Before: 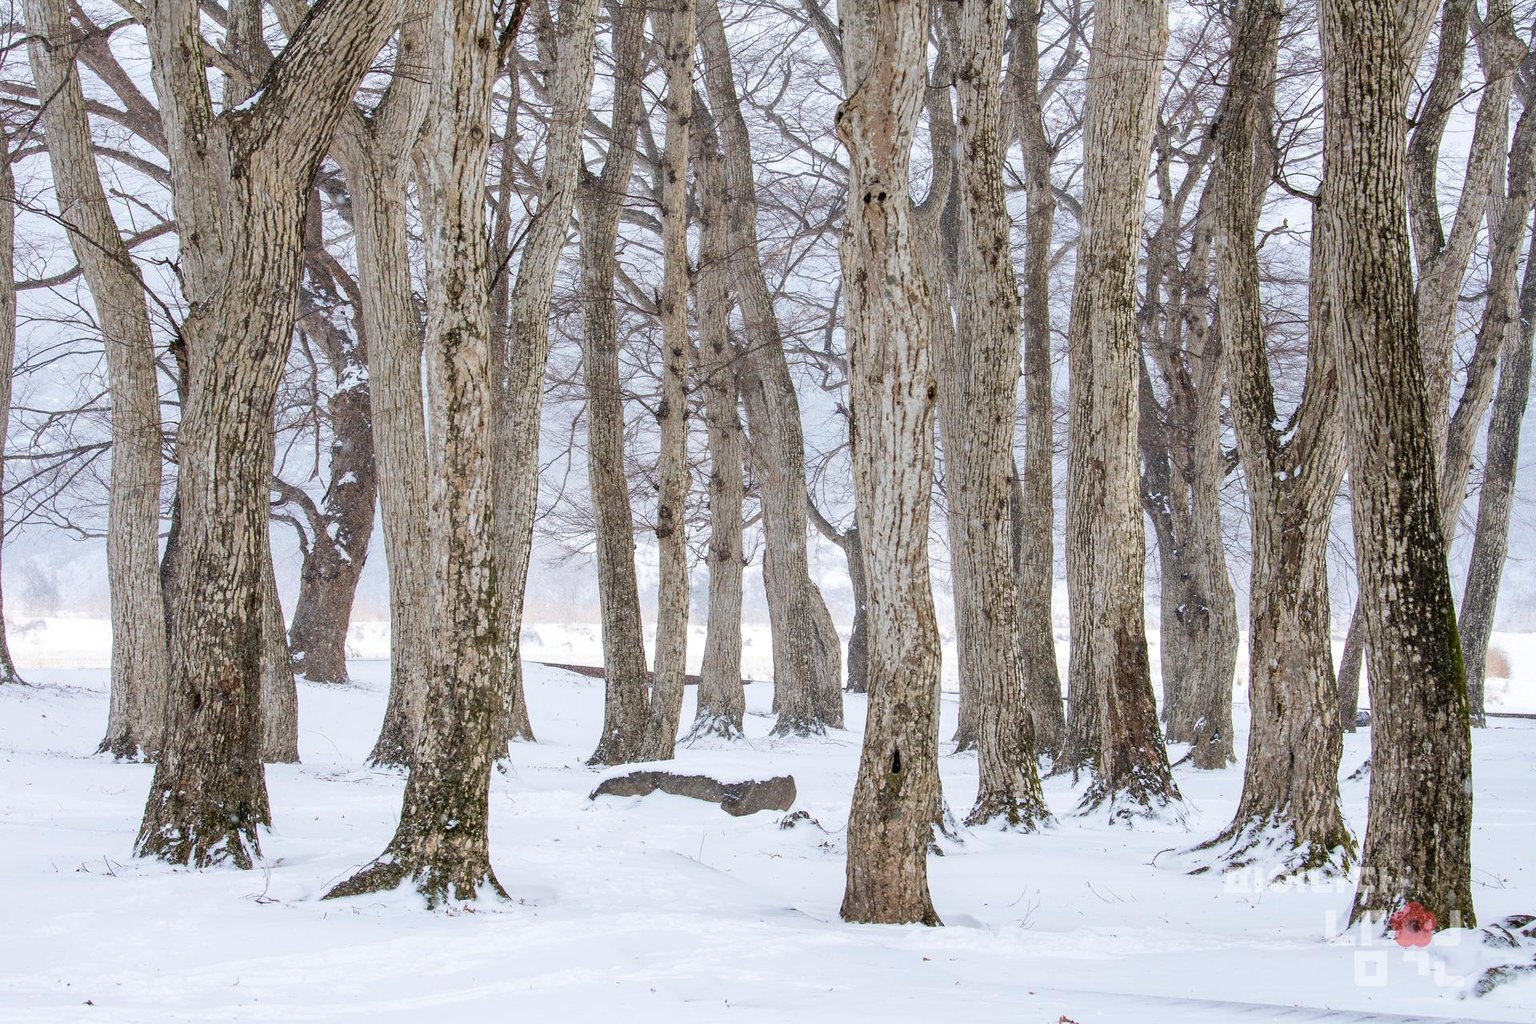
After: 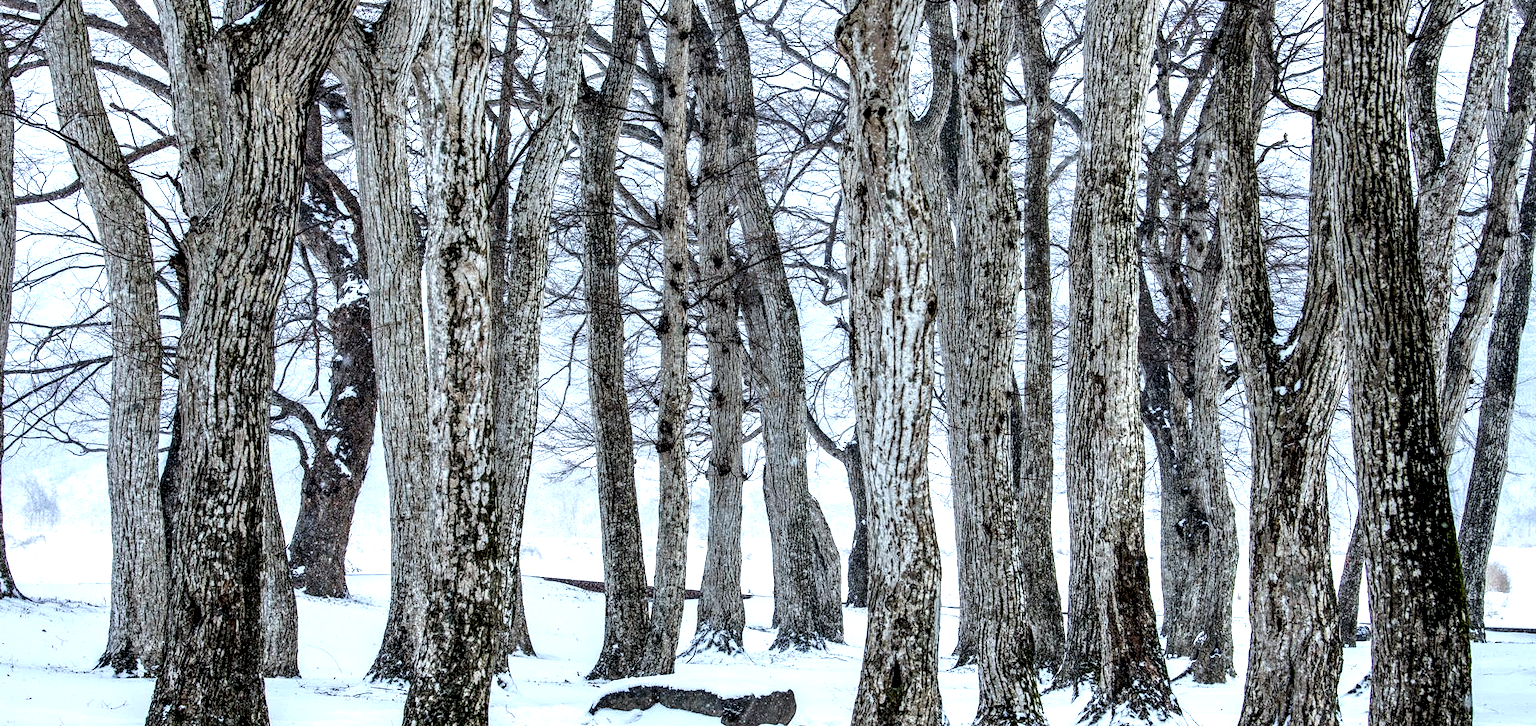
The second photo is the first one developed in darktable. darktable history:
crop and rotate: top 8.392%, bottom 20.644%
local contrast: shadows 157%, detail 227%
contrast brightness saturation: saturation -0.057
color calibration: gray › normalize channels true, illuminant F (fluorescent), F source F9 (Cool White Deluxe 4150 K) – high CRI, x 0.374, y 0.373, temperature 4156.24 K, gamut compression 0.015
